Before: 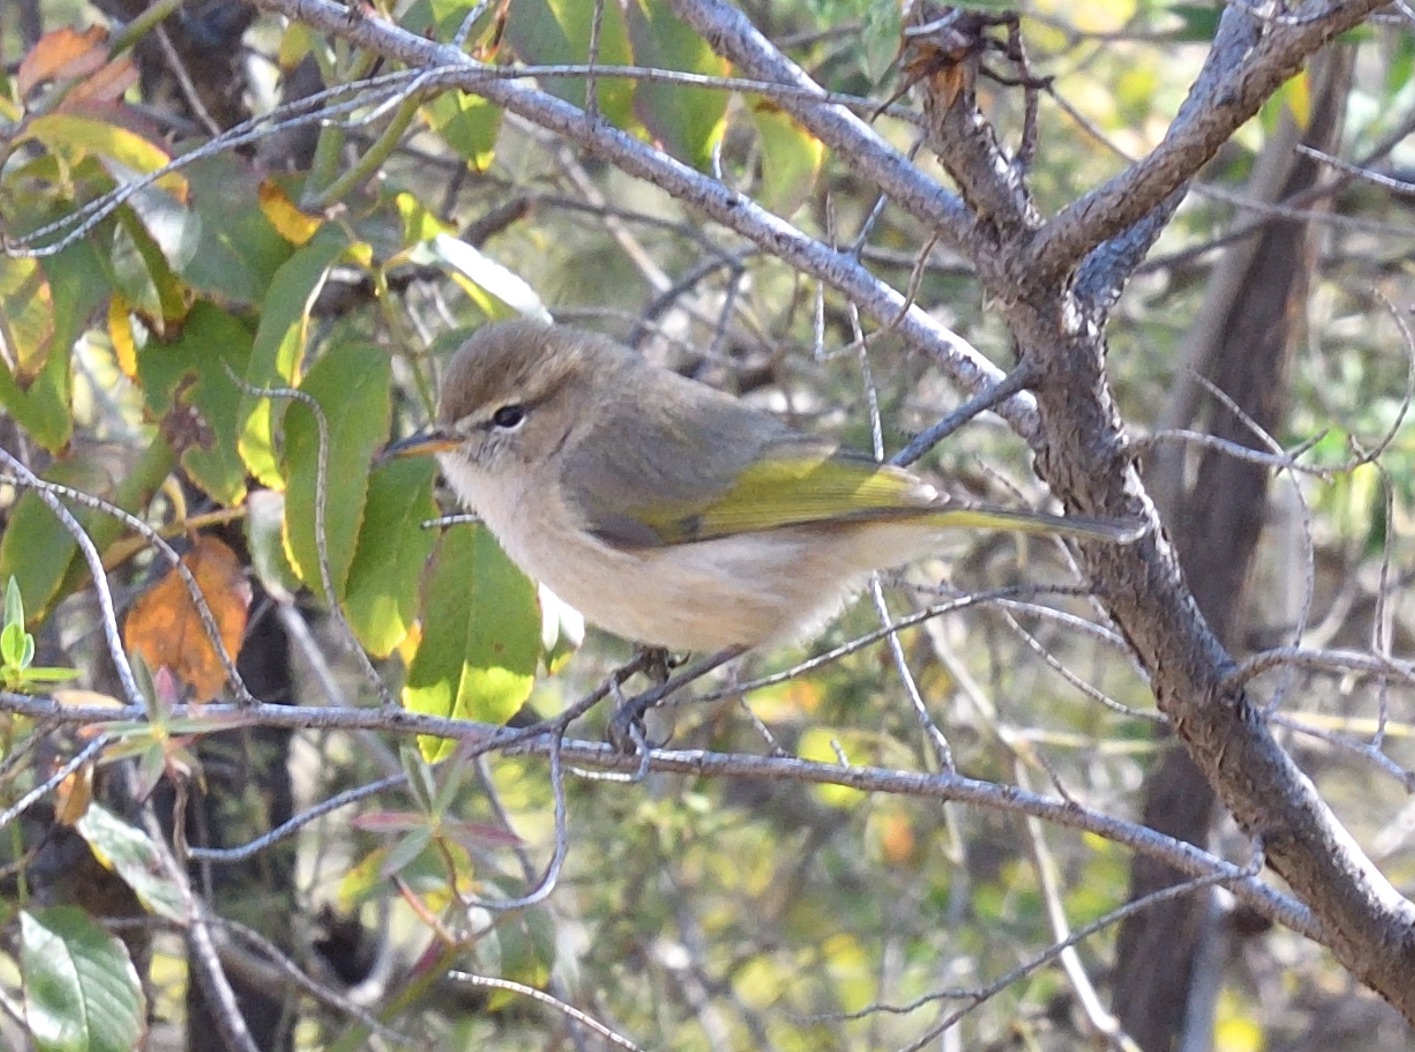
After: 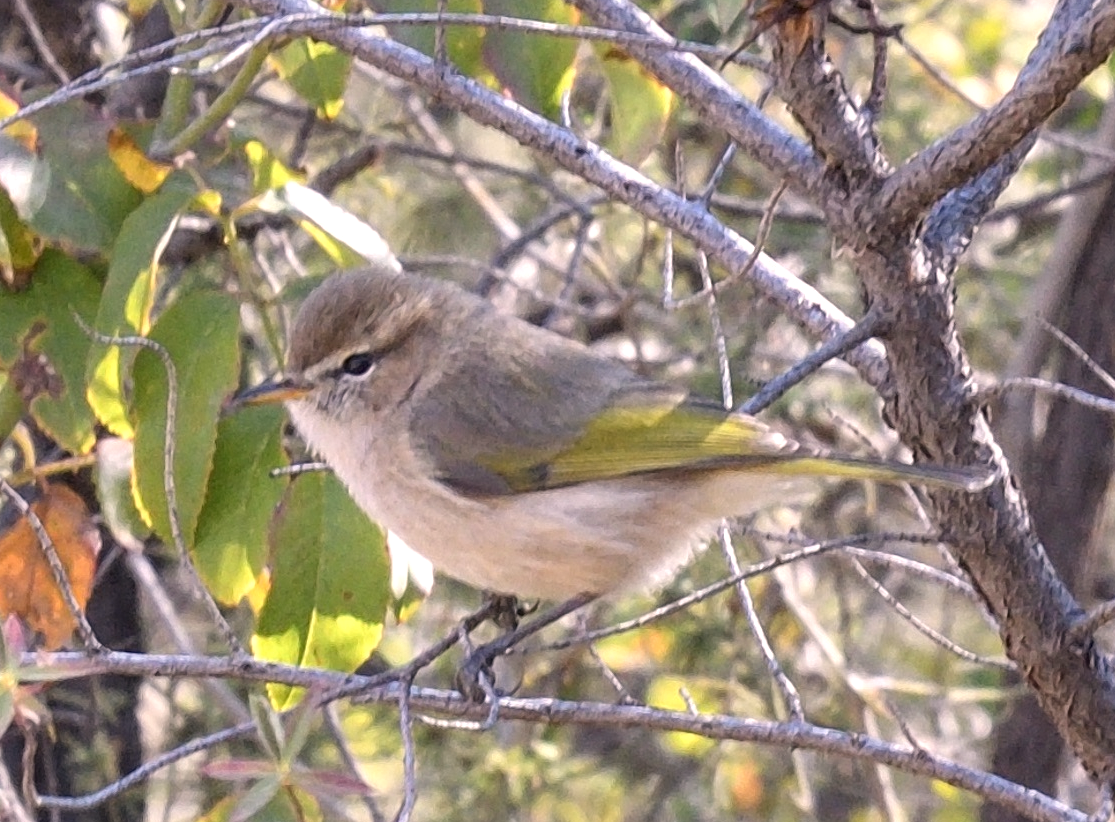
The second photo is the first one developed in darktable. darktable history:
crop and rotate: left 10.77%, top 5.1%, right 10.41%, bottom 16.76%
local contrast: on, module defaults
color correction: highlights a* 7.34, highlights b* 4.37
